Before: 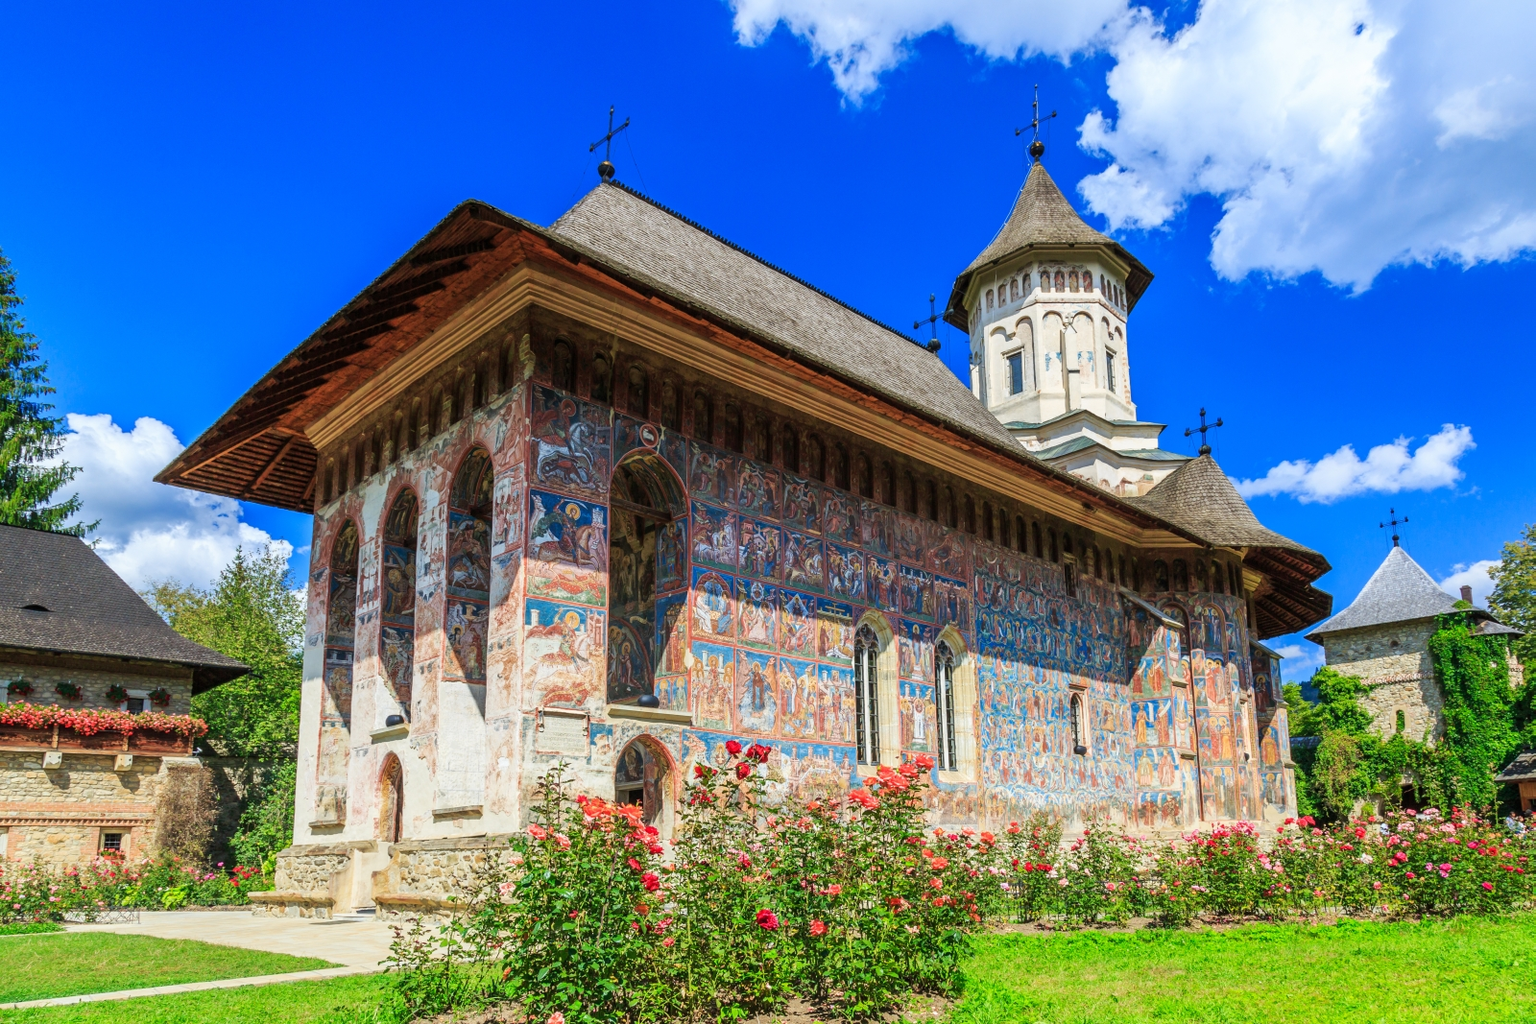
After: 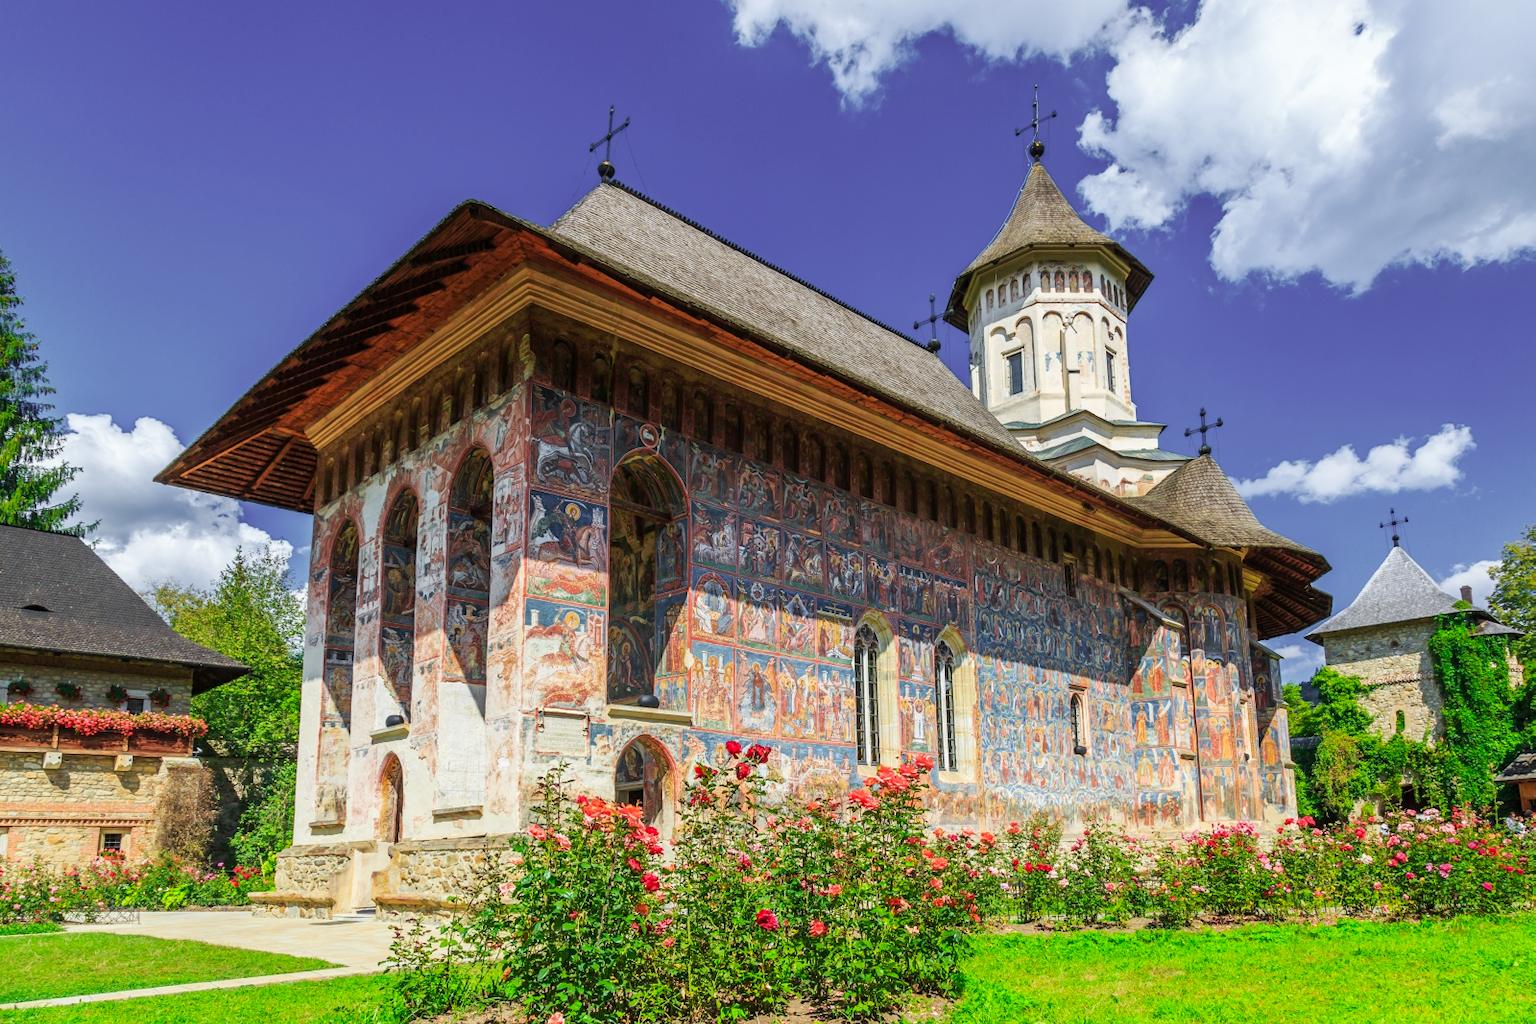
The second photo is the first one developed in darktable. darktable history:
color zones: curves: ch1 [(0.25, 0.61) (0.75, 0.248)]
